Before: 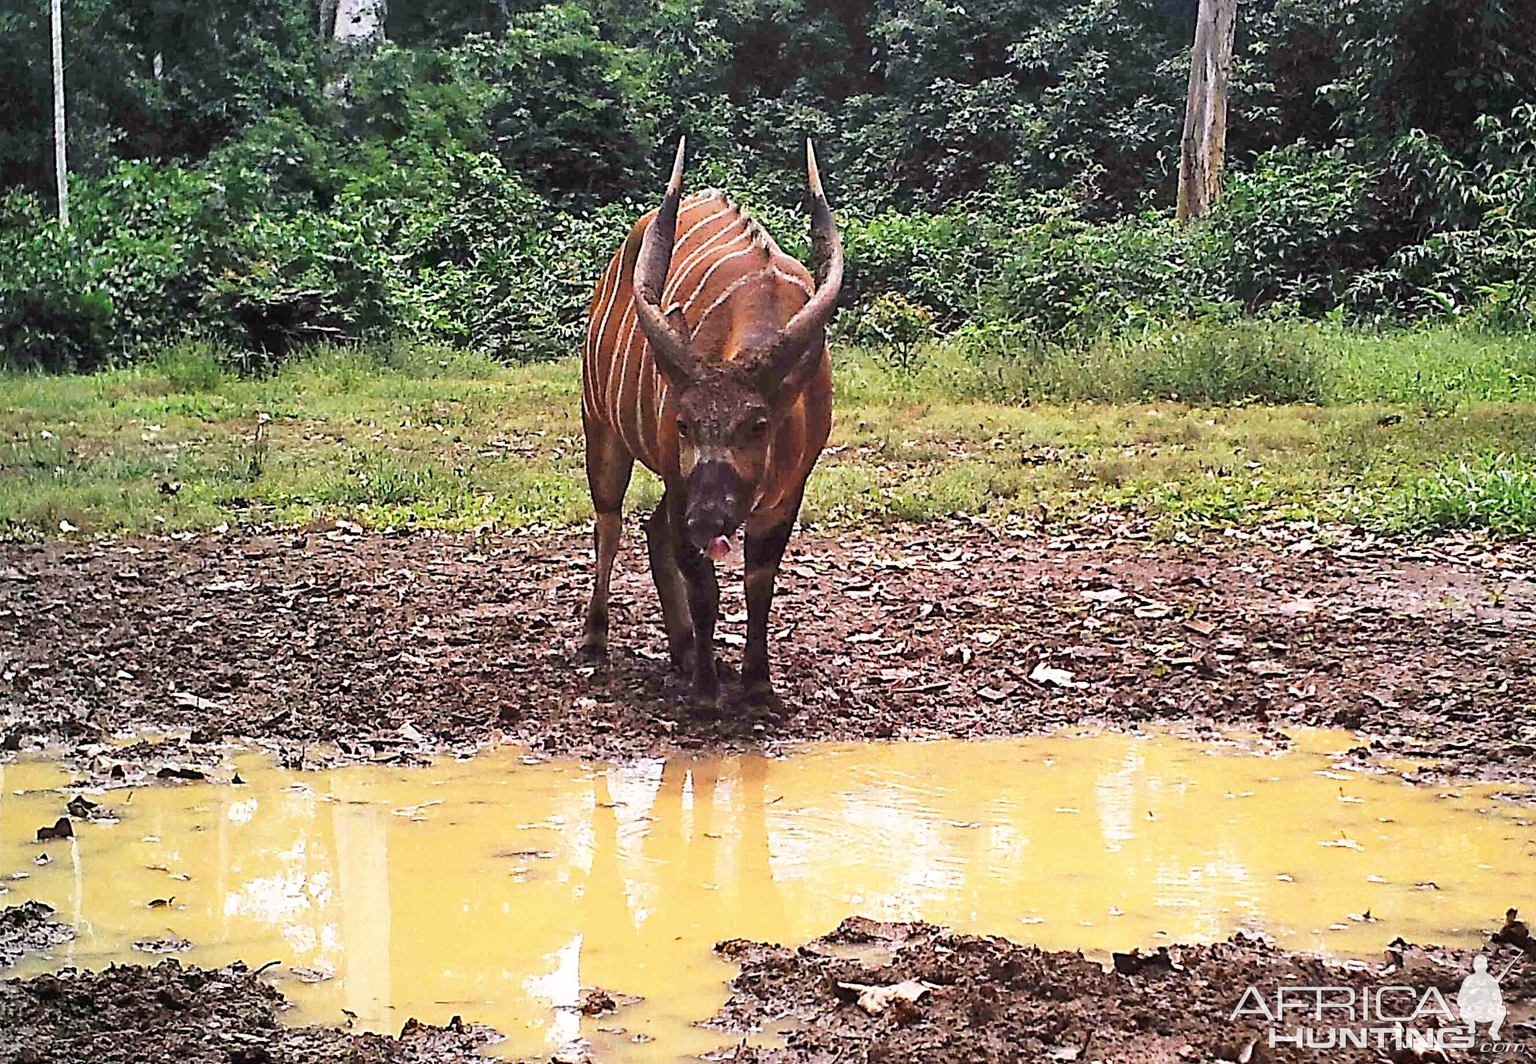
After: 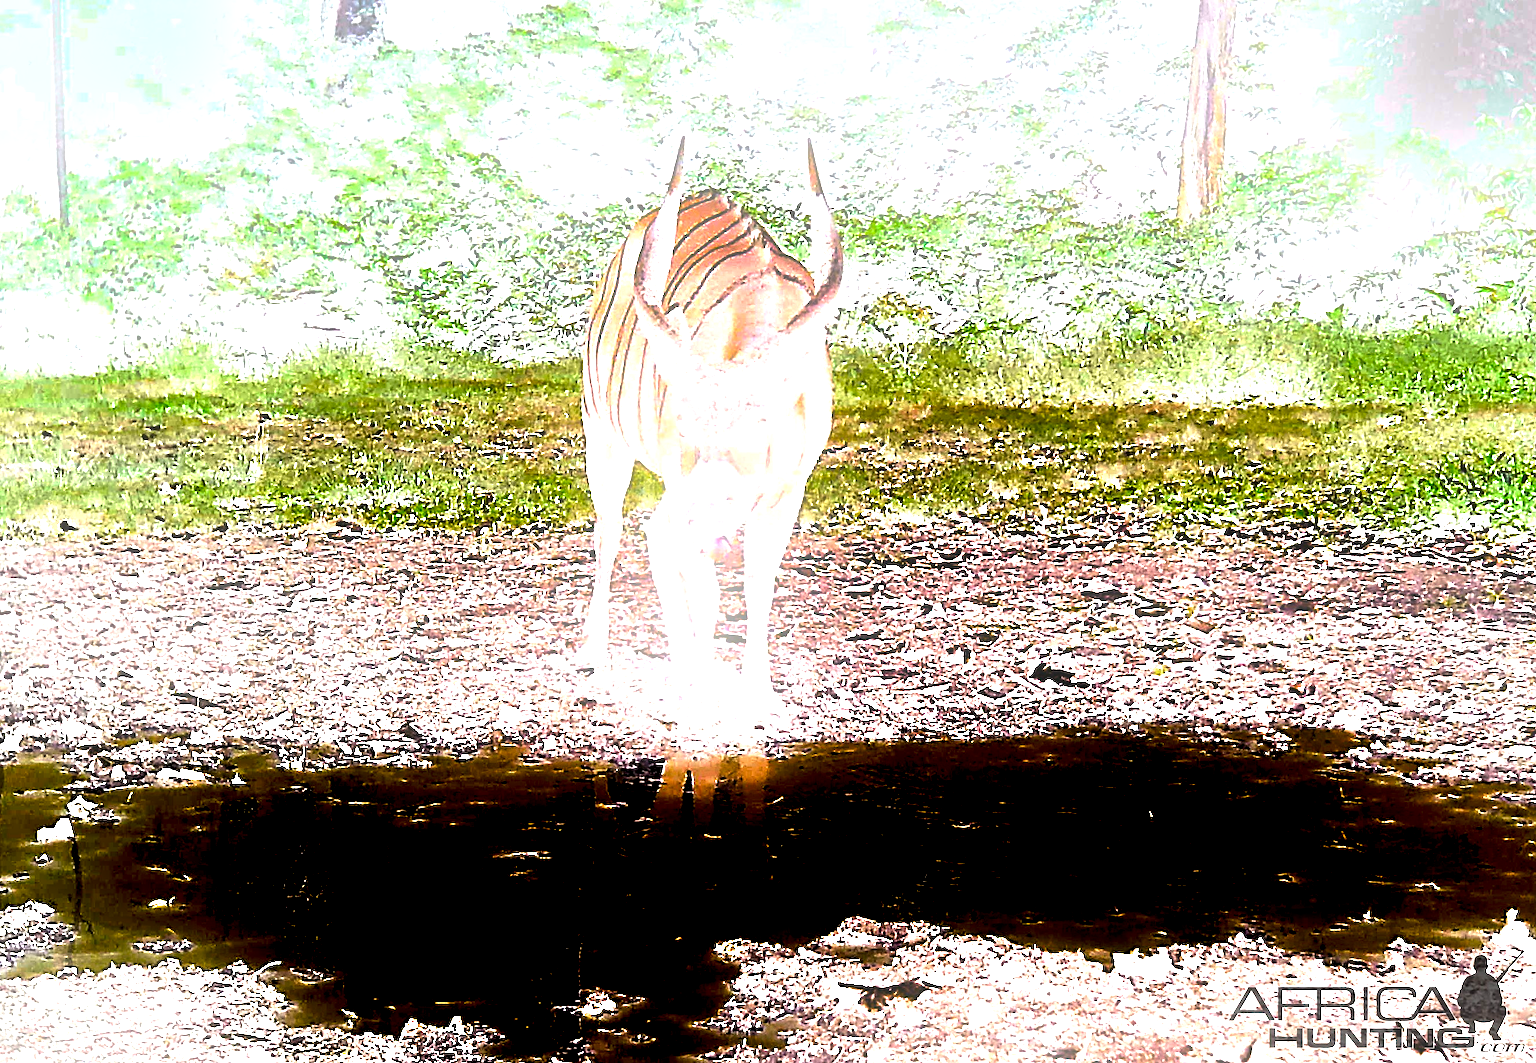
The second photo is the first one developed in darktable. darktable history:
bloom: size 25%, threshold 5%, strength 90%
color balance rgb: perceptual saturation grading › global saturation 20%, perceptual saturation grading › highlights -25%, perceptual saturation grading › shadows 25%
exposure: black level correction 0, exposure 2.327 EV, compensate exposure bias true, compensate highlight preservation false
